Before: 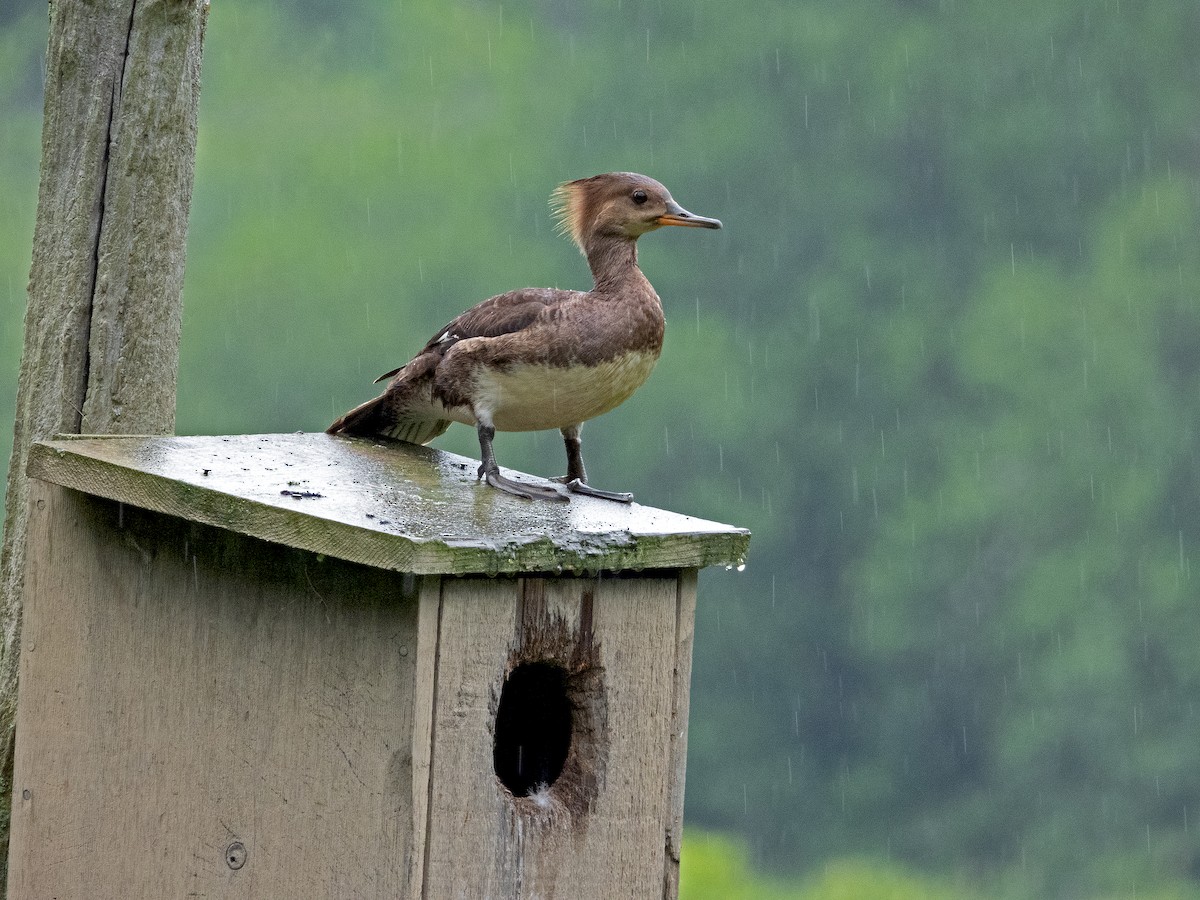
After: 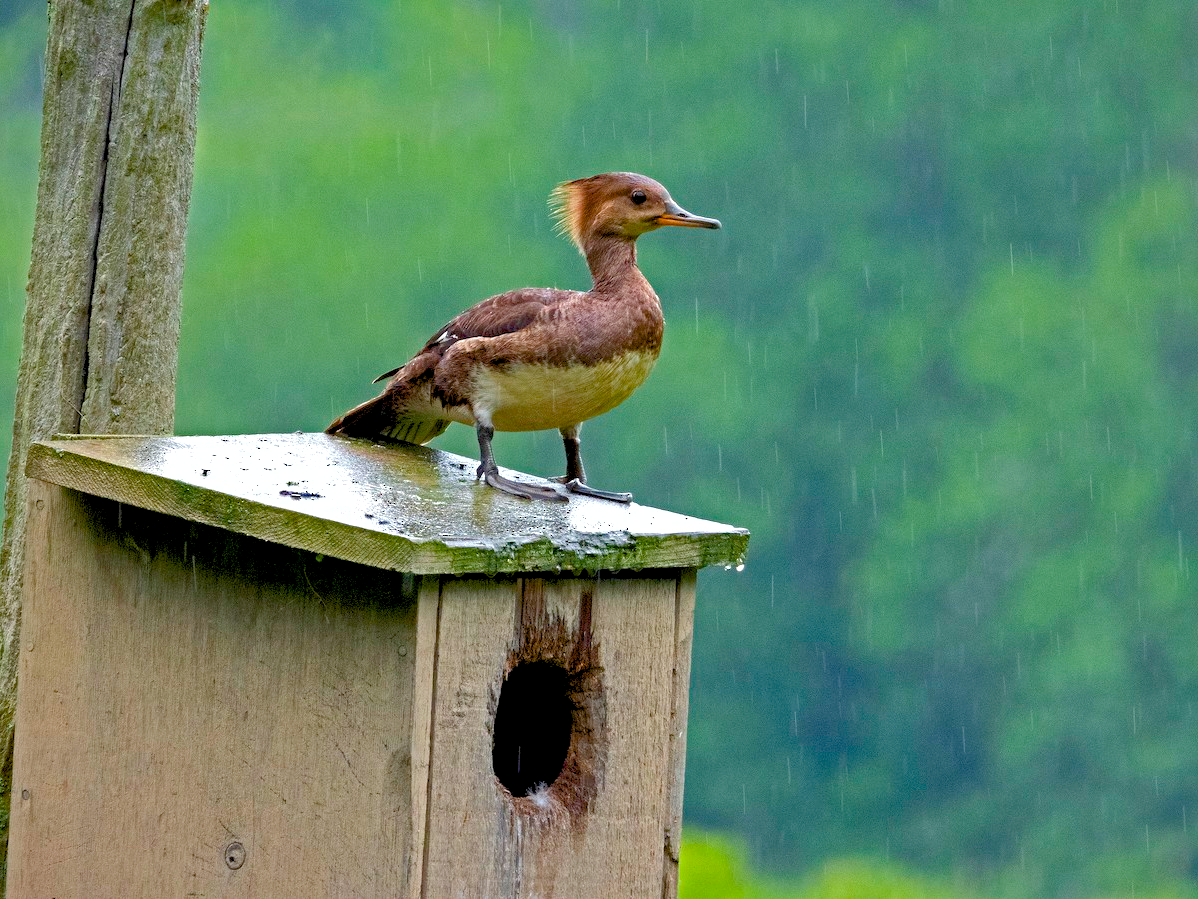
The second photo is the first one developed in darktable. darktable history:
color balance rgb: linear chroma grading › shadows -2.2%, linear chroma grading › highlights -15%, linear chroma grading › global chroma -10%, linear chroma grading › mid-tones -10%, perceptual saturation grading › global saturation 45%, perceptual saturation grading › highlights -50%, perceptual saturation grading › shadows 30%, perceptual brilliance grading › global brilliance 18%, global vibrance 45%
shadows and highlights: on, module defaults
crop and rotate: left 0.126%
exposure: black level correction 0.009, exposure -0.159 EV, compensate highlight preservation false
